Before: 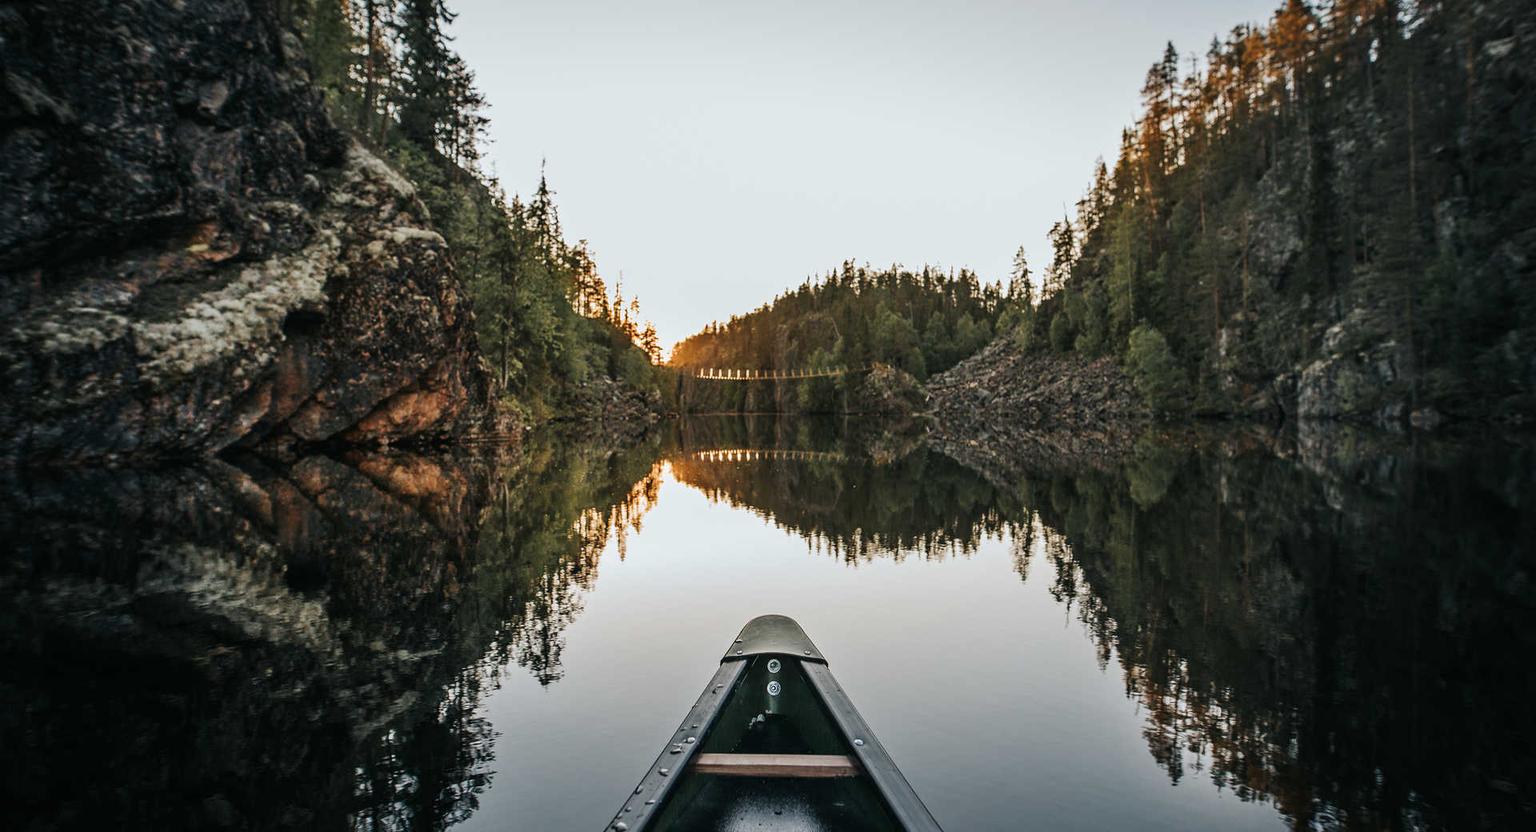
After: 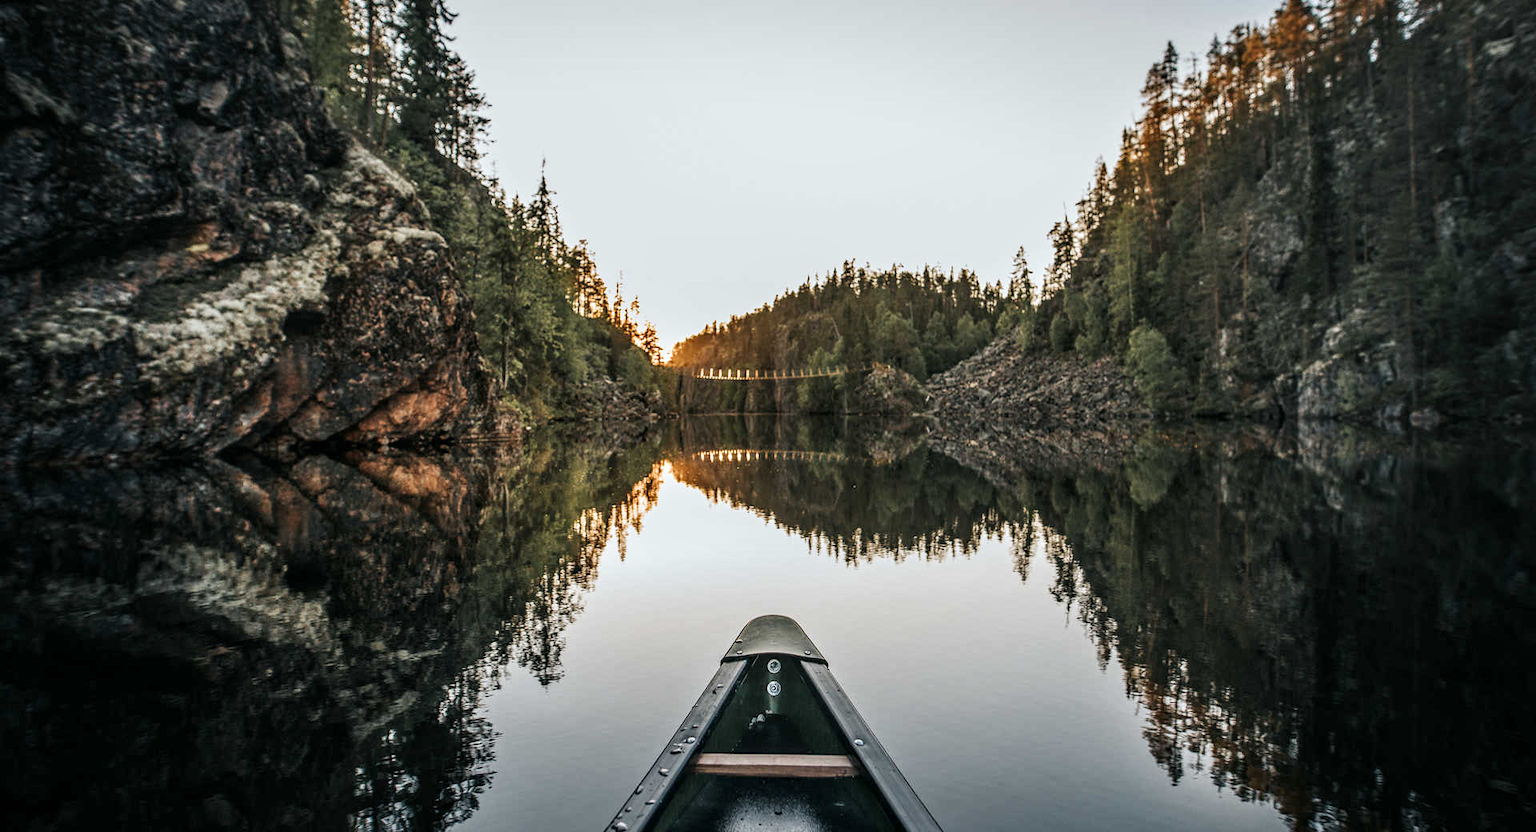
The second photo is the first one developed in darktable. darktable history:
local contrast: detail 130%
shadows and highlights: shadows -1.43, highlights 40.1
